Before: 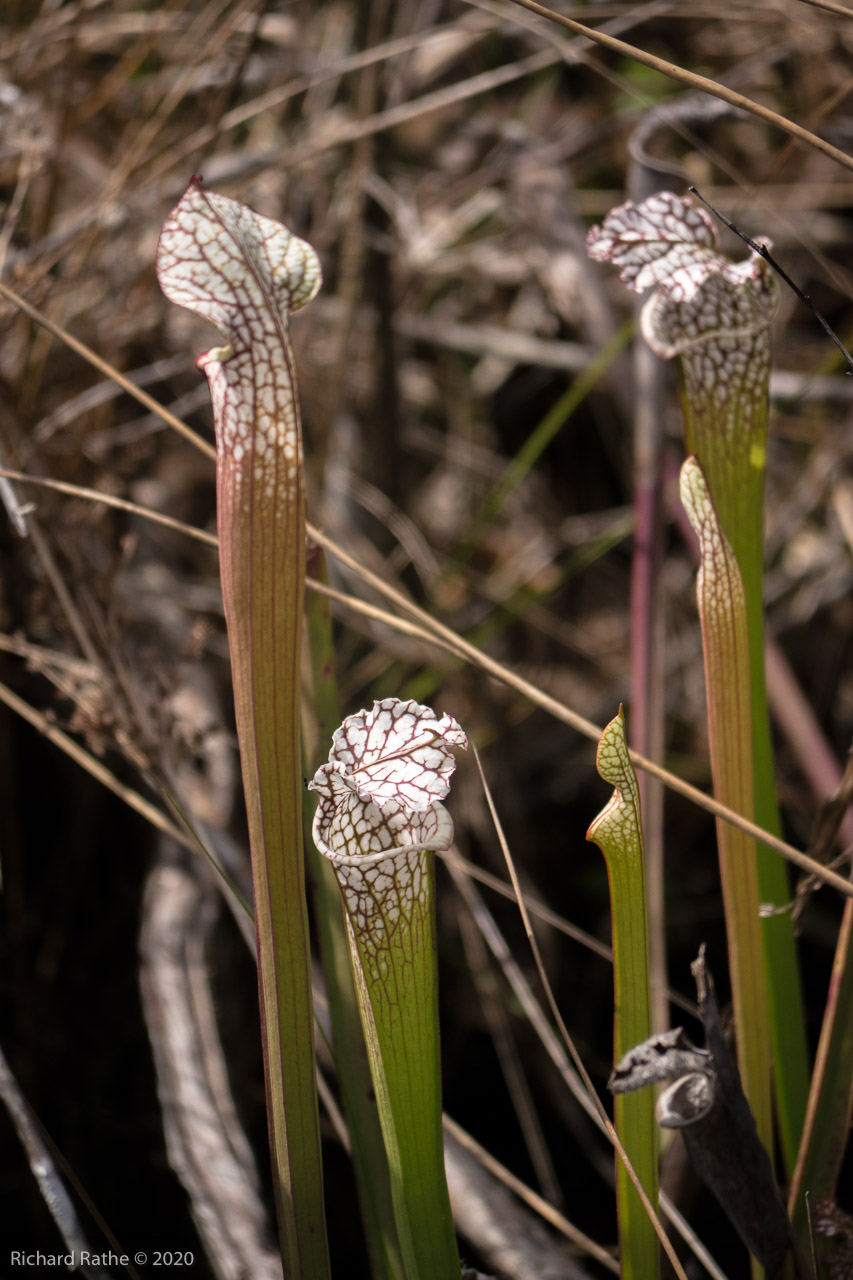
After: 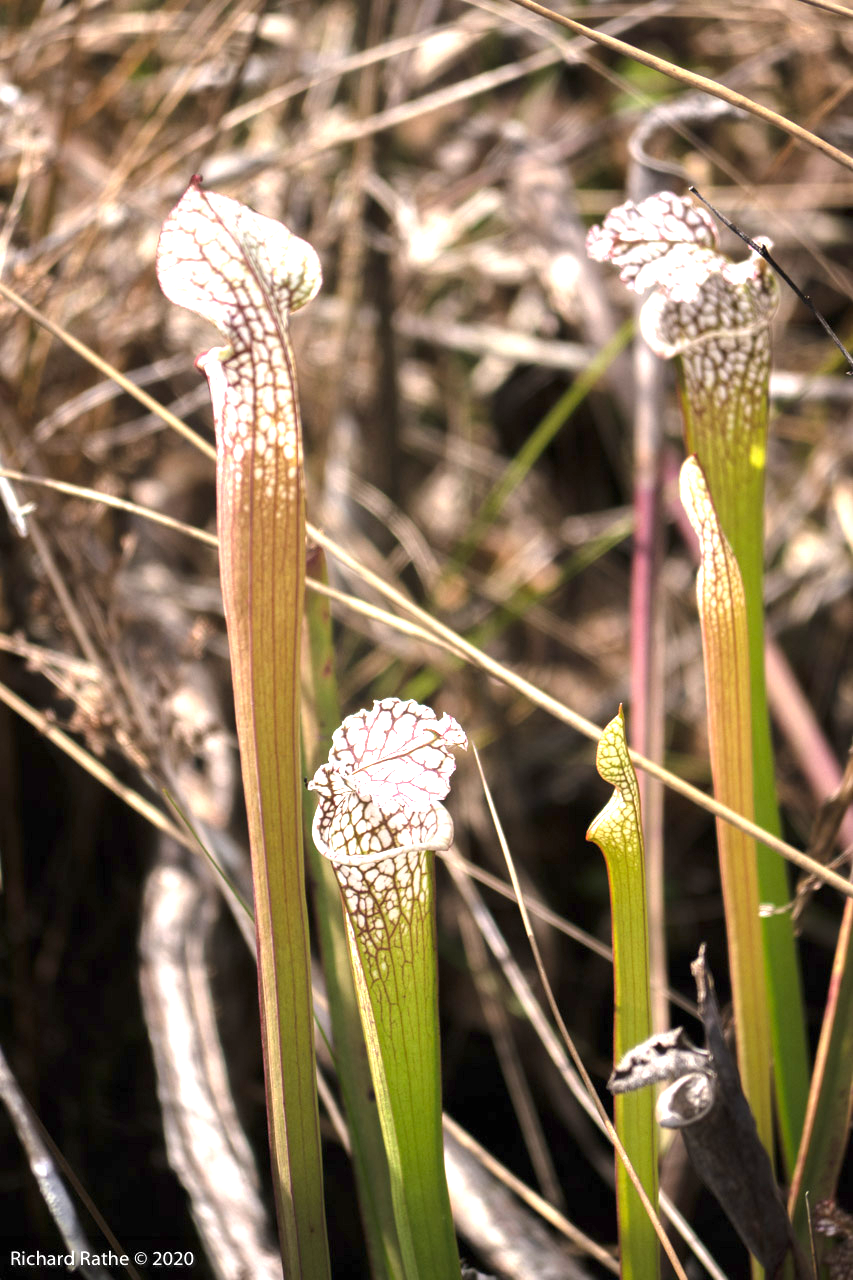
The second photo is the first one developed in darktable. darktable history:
exposure: black level correction 0, exposure 1.633 EV, compensate highlight preservation false
